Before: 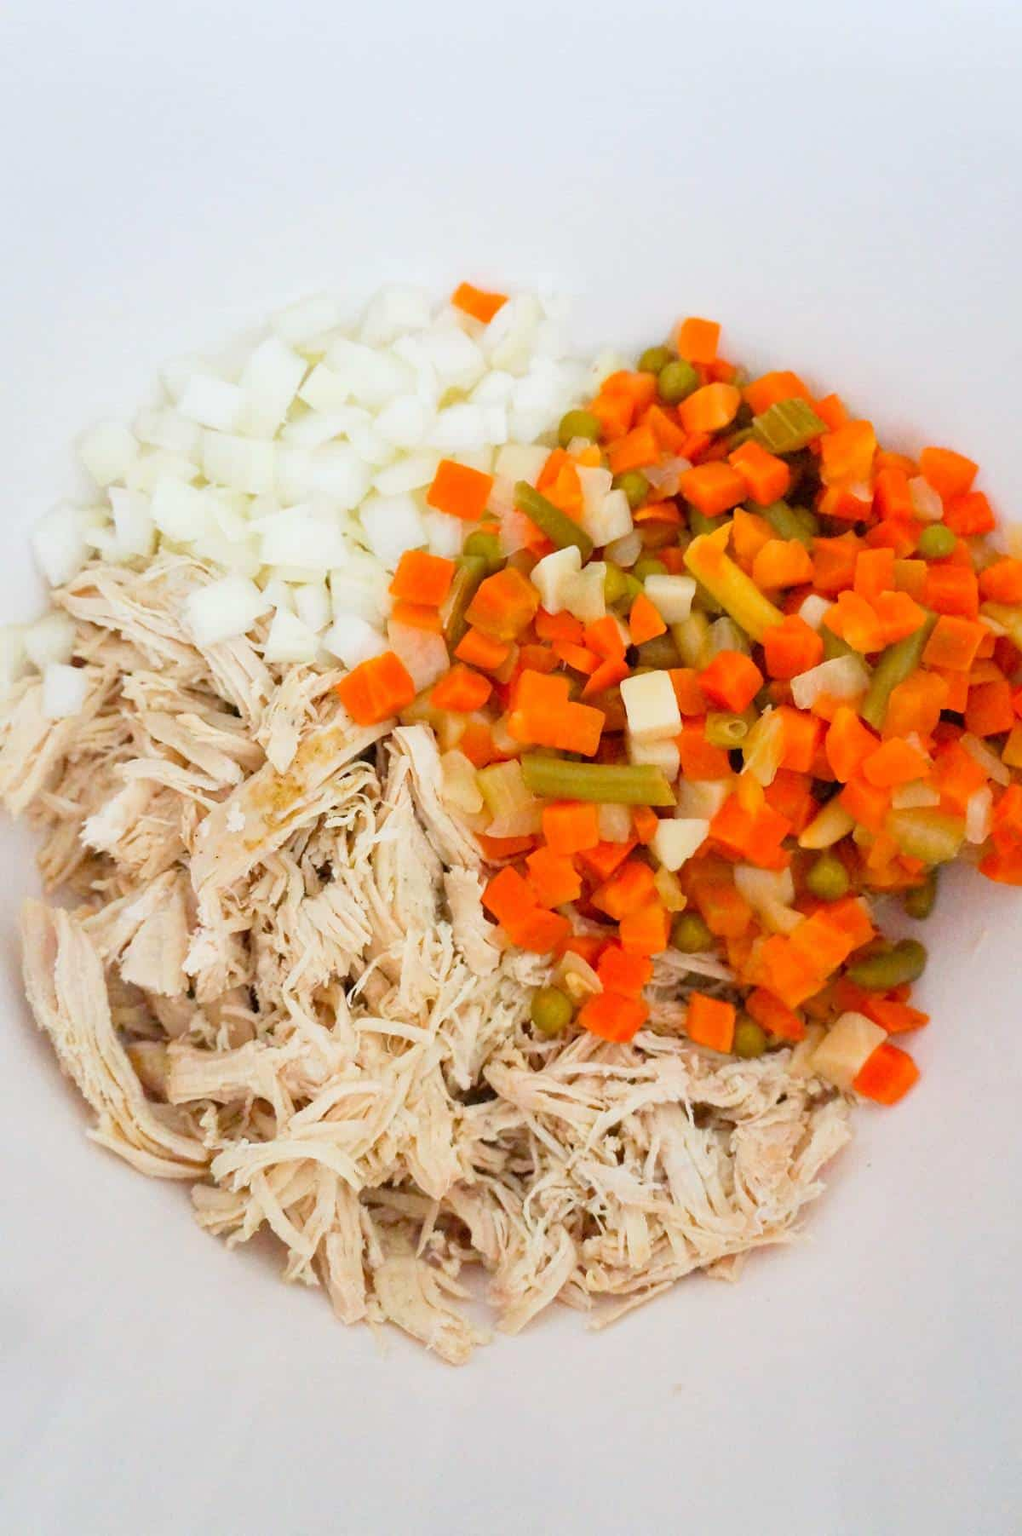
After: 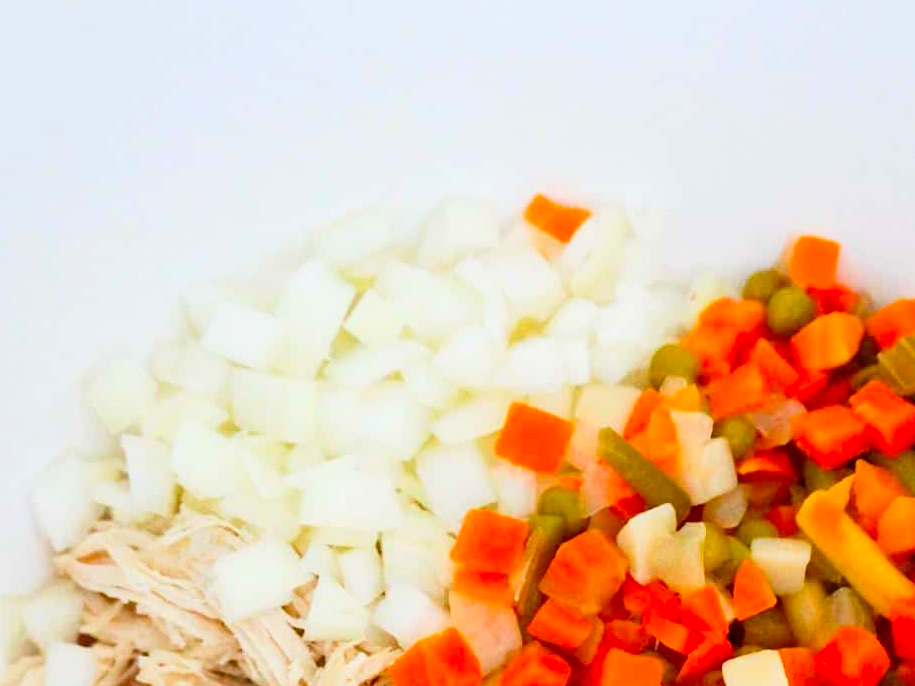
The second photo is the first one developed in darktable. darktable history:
contrast brightness saturation: contrast 0.16, saturation 0.32
crop: left 0.579%, top 7.627%, right 23.167%, bottom 54.275%
